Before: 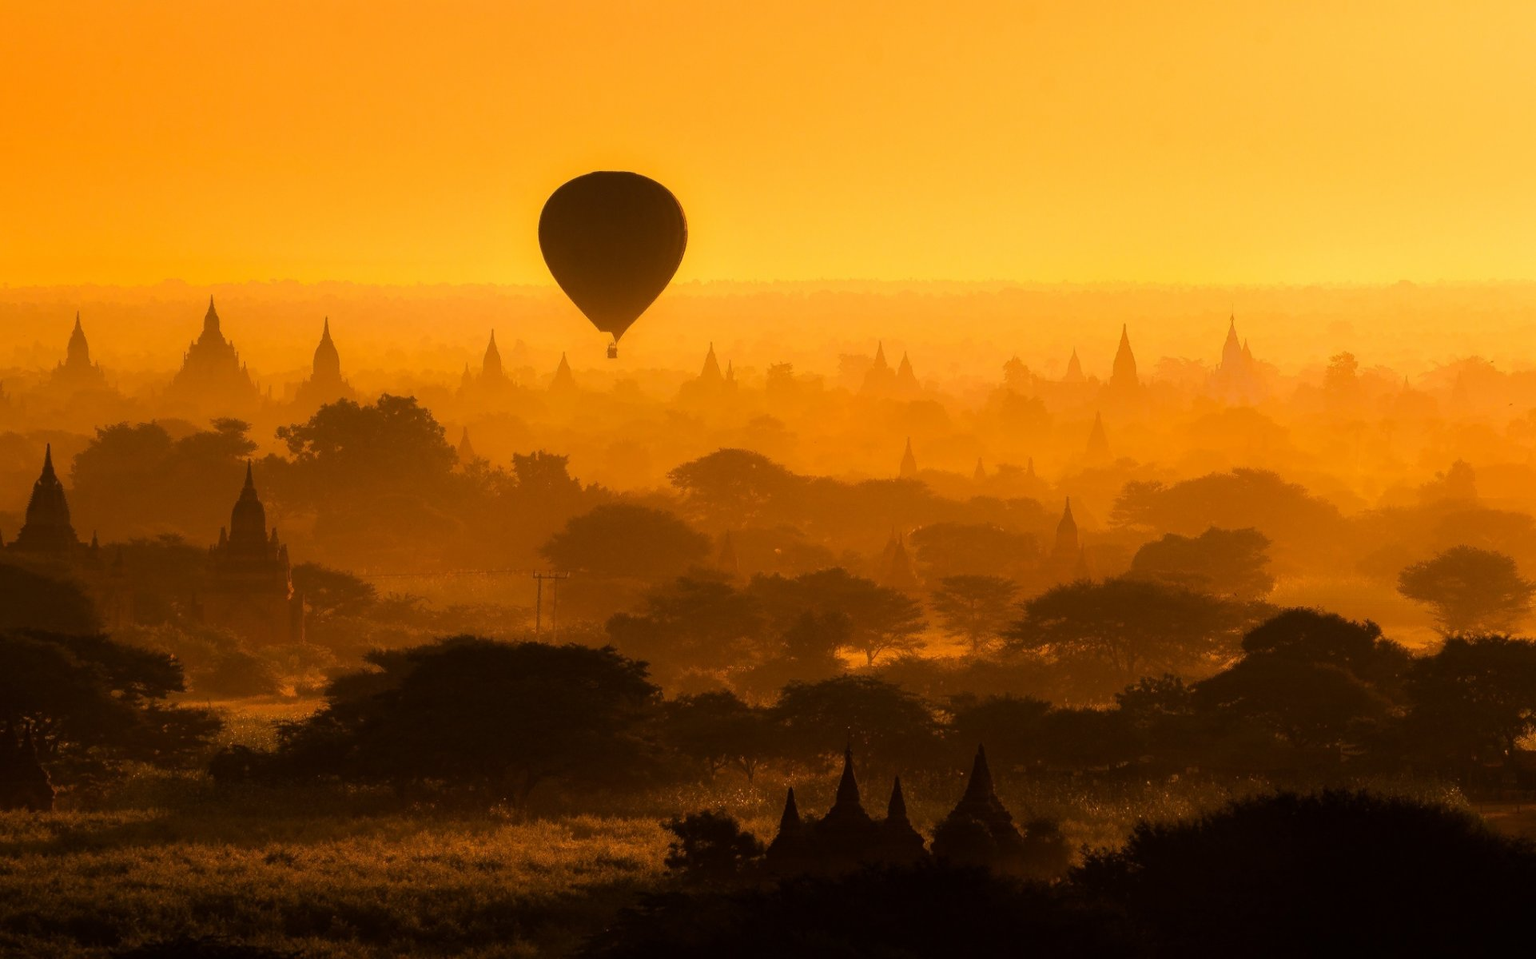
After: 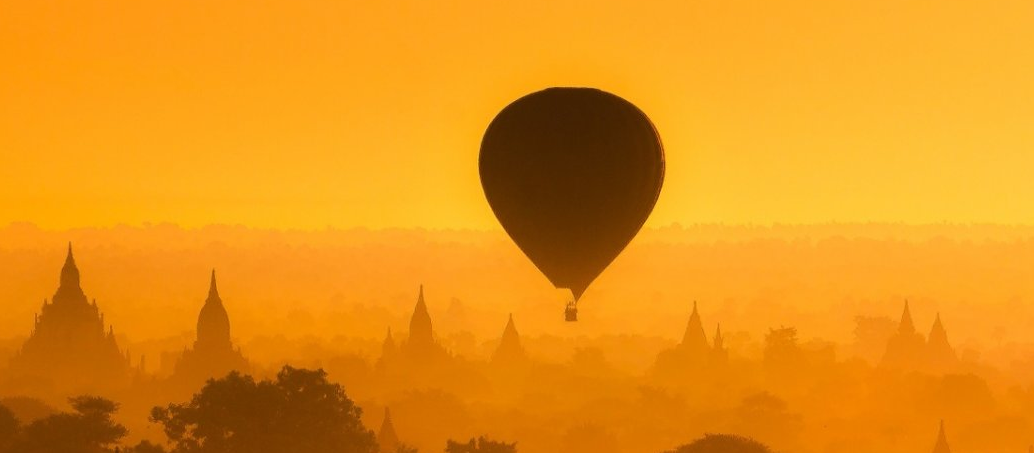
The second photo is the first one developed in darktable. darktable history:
crop: left 10.183%, top 10.617%, right 35.993%, bottom 51.599%
